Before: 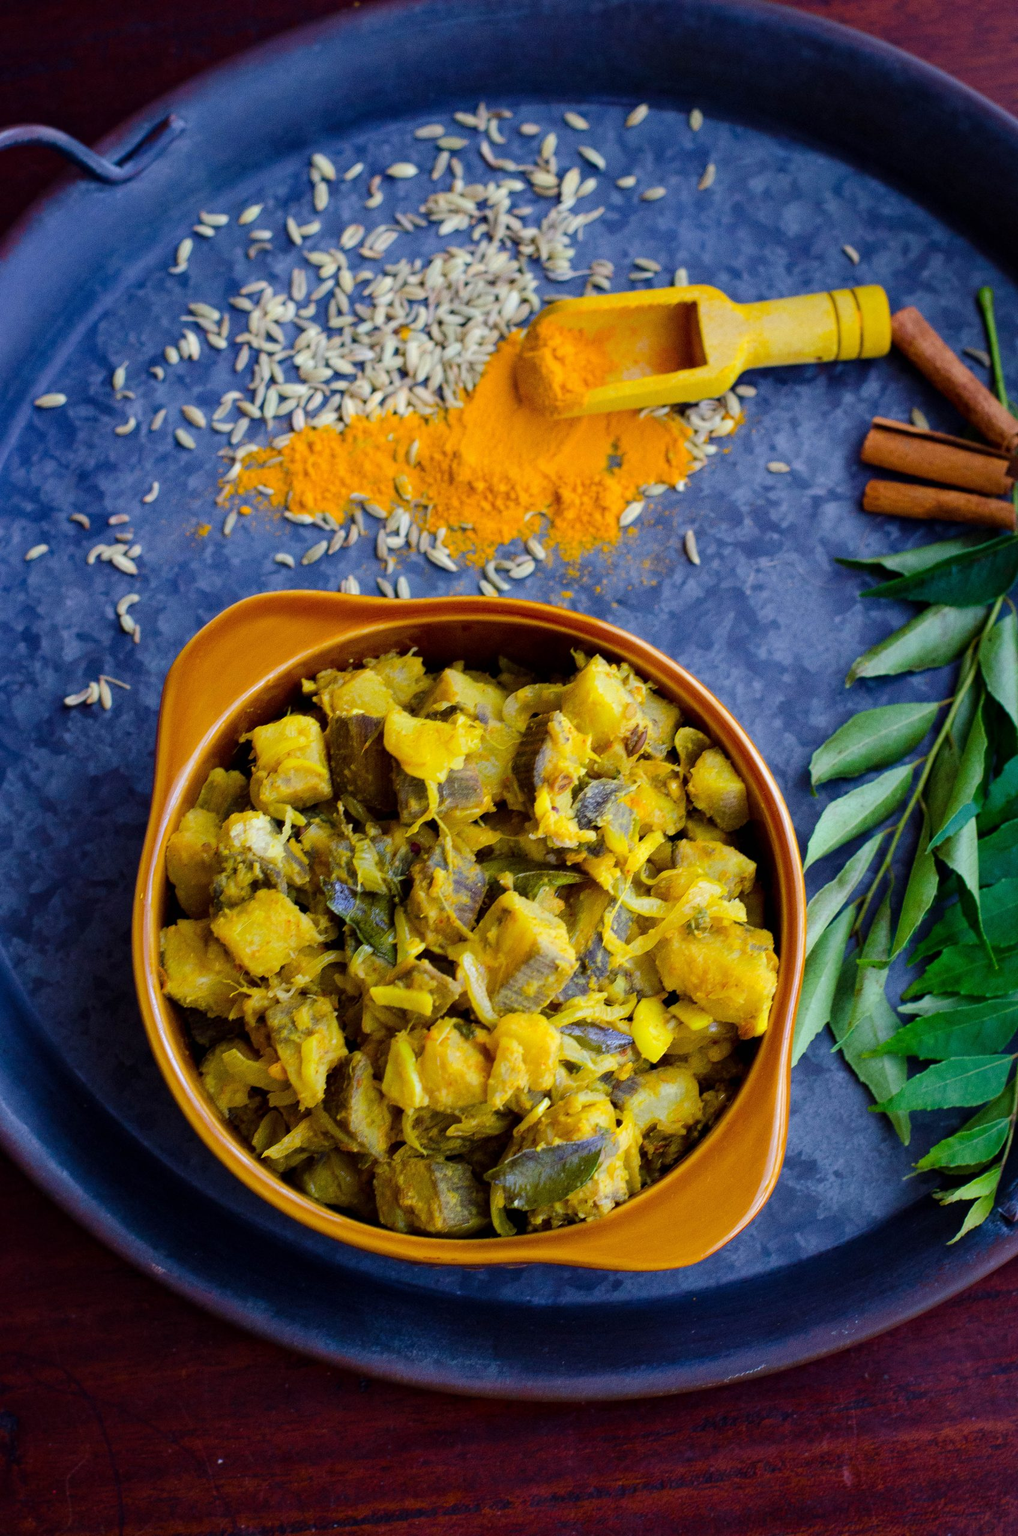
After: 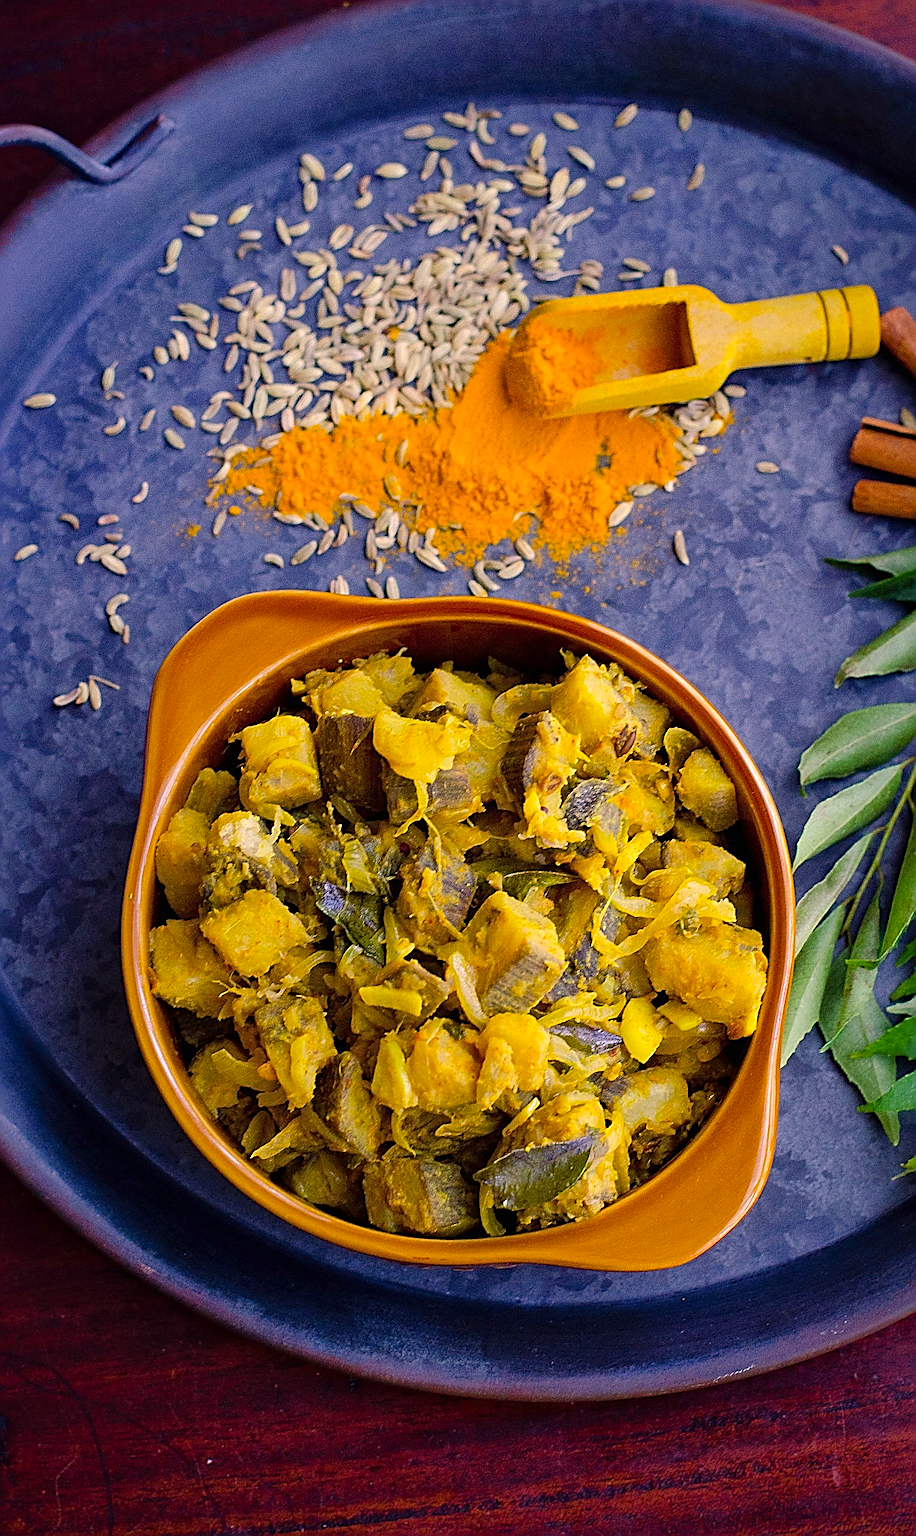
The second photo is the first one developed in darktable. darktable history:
shadows and highlights: shadows 43.06, highlights 6.94
crop and rotate: left 1.088%, right 8.807%
color correction: highlights a* 11.96, highlights b* 11.58
sharpen: amount 2
